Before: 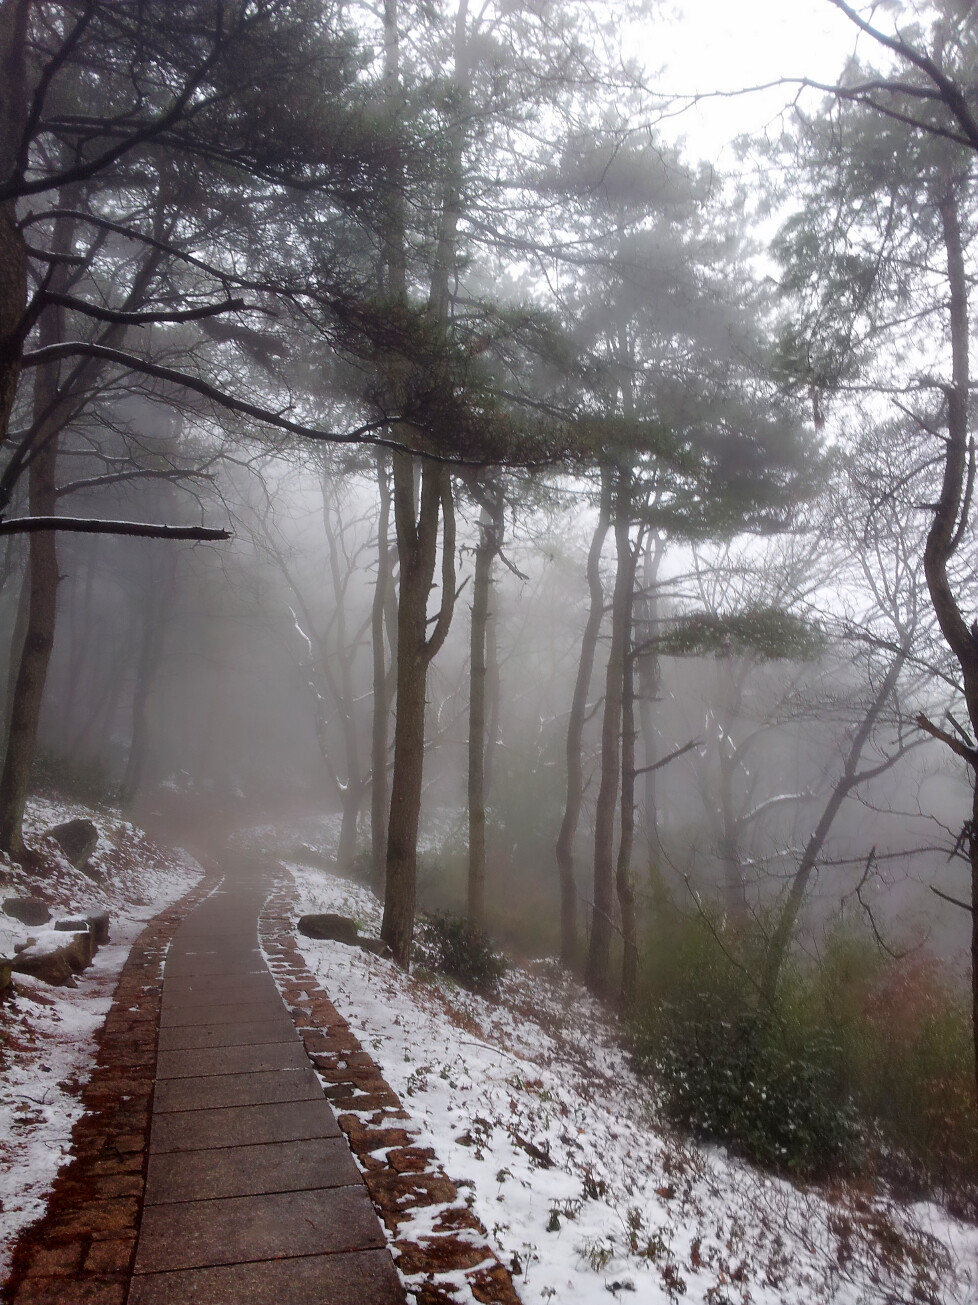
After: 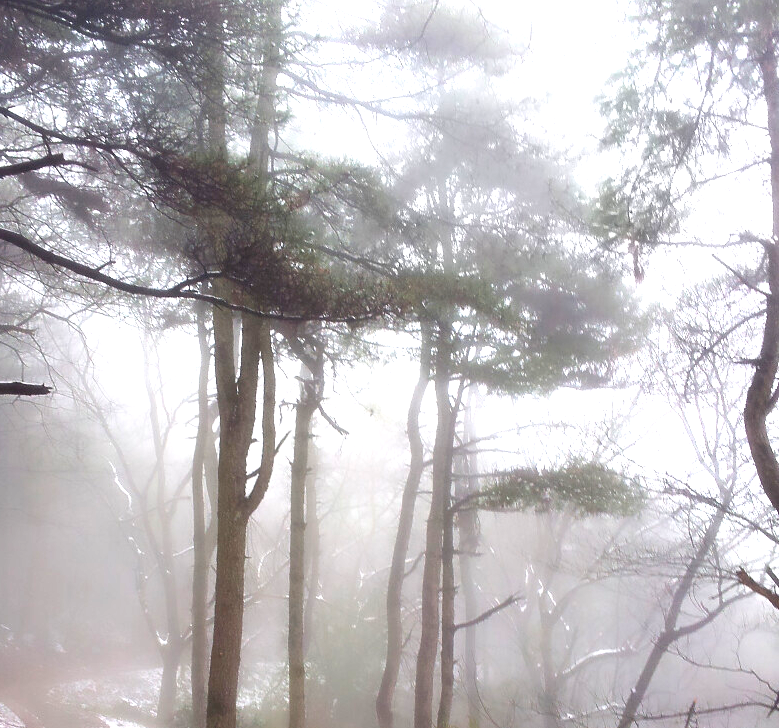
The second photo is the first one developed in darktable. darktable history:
crop: left 18.418%, top 11.121%, right 1.841%, bottom 33.088%
levels: mode automatic
tone equalizer: on, module defaults
exposure: black level correction 0, exposure 1.331 EV, compensate highlight preservation false
